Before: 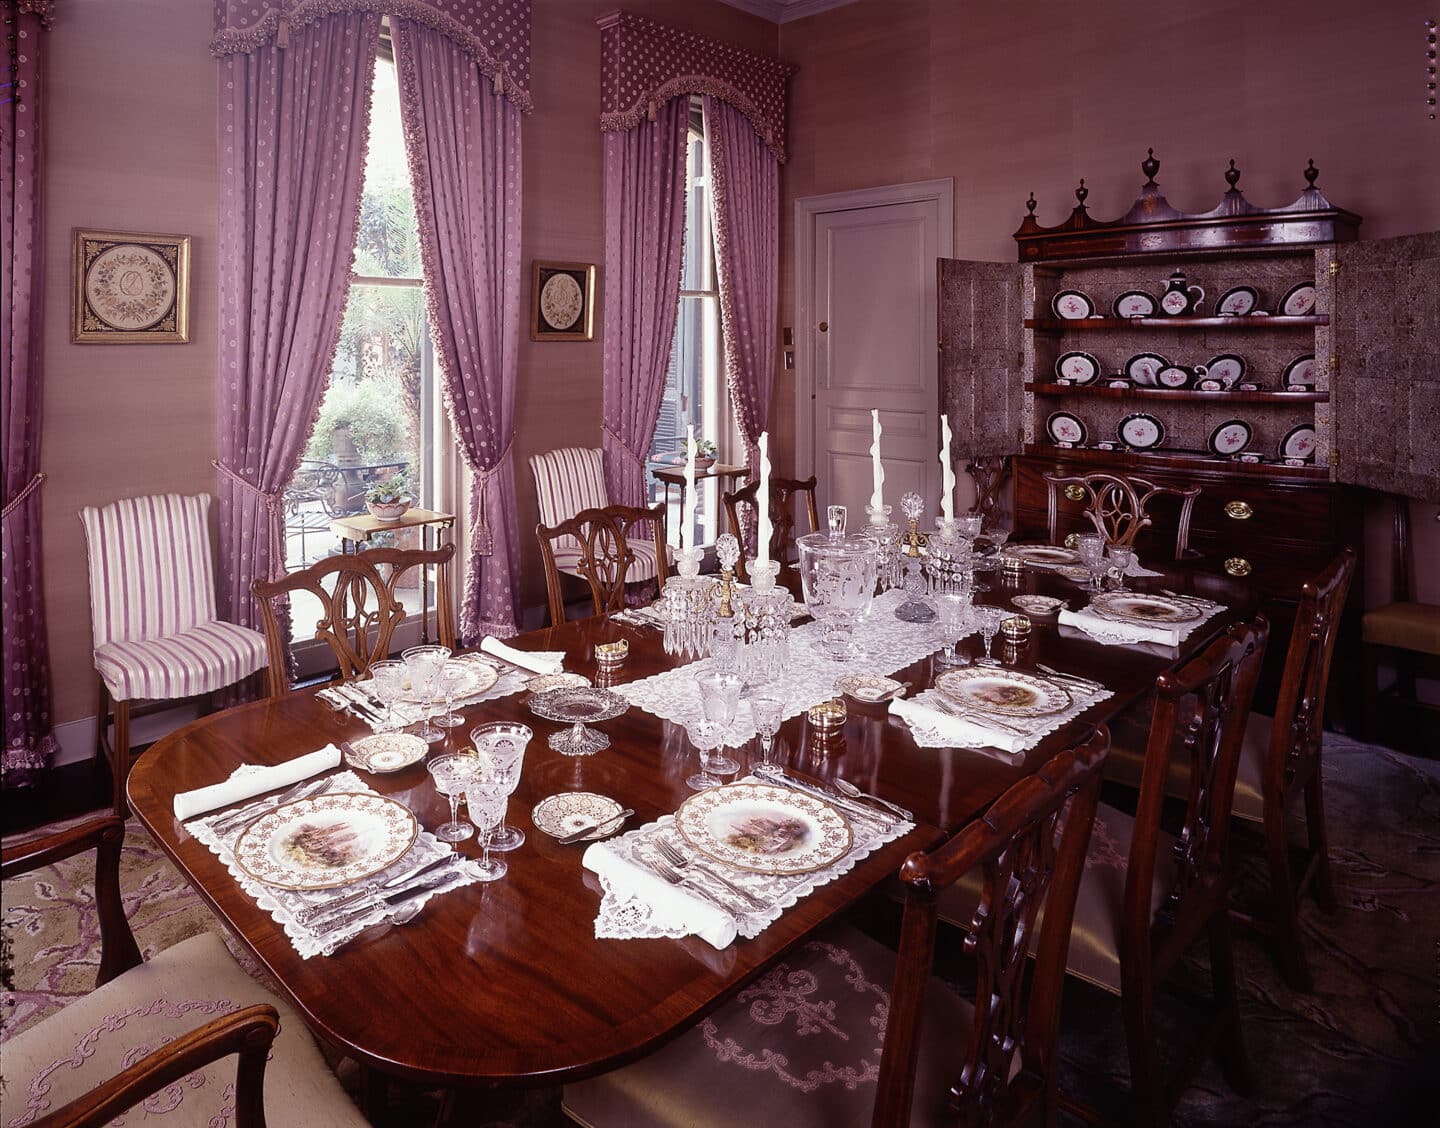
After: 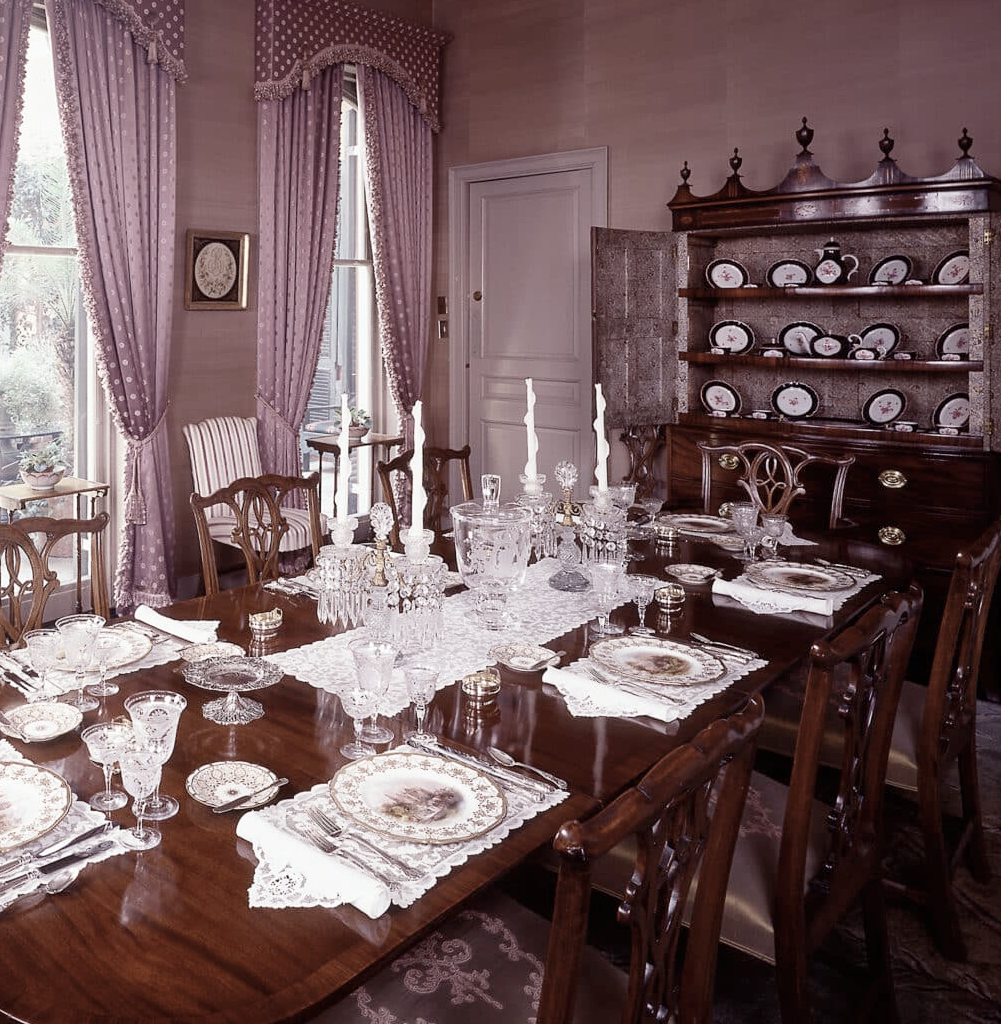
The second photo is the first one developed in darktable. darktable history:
crop and rotate: left 24.034%, top 2.838%, right 6.406%, bottom 6.299%
contrast brightness saturation: contrast 0.1, saturation -0.36
